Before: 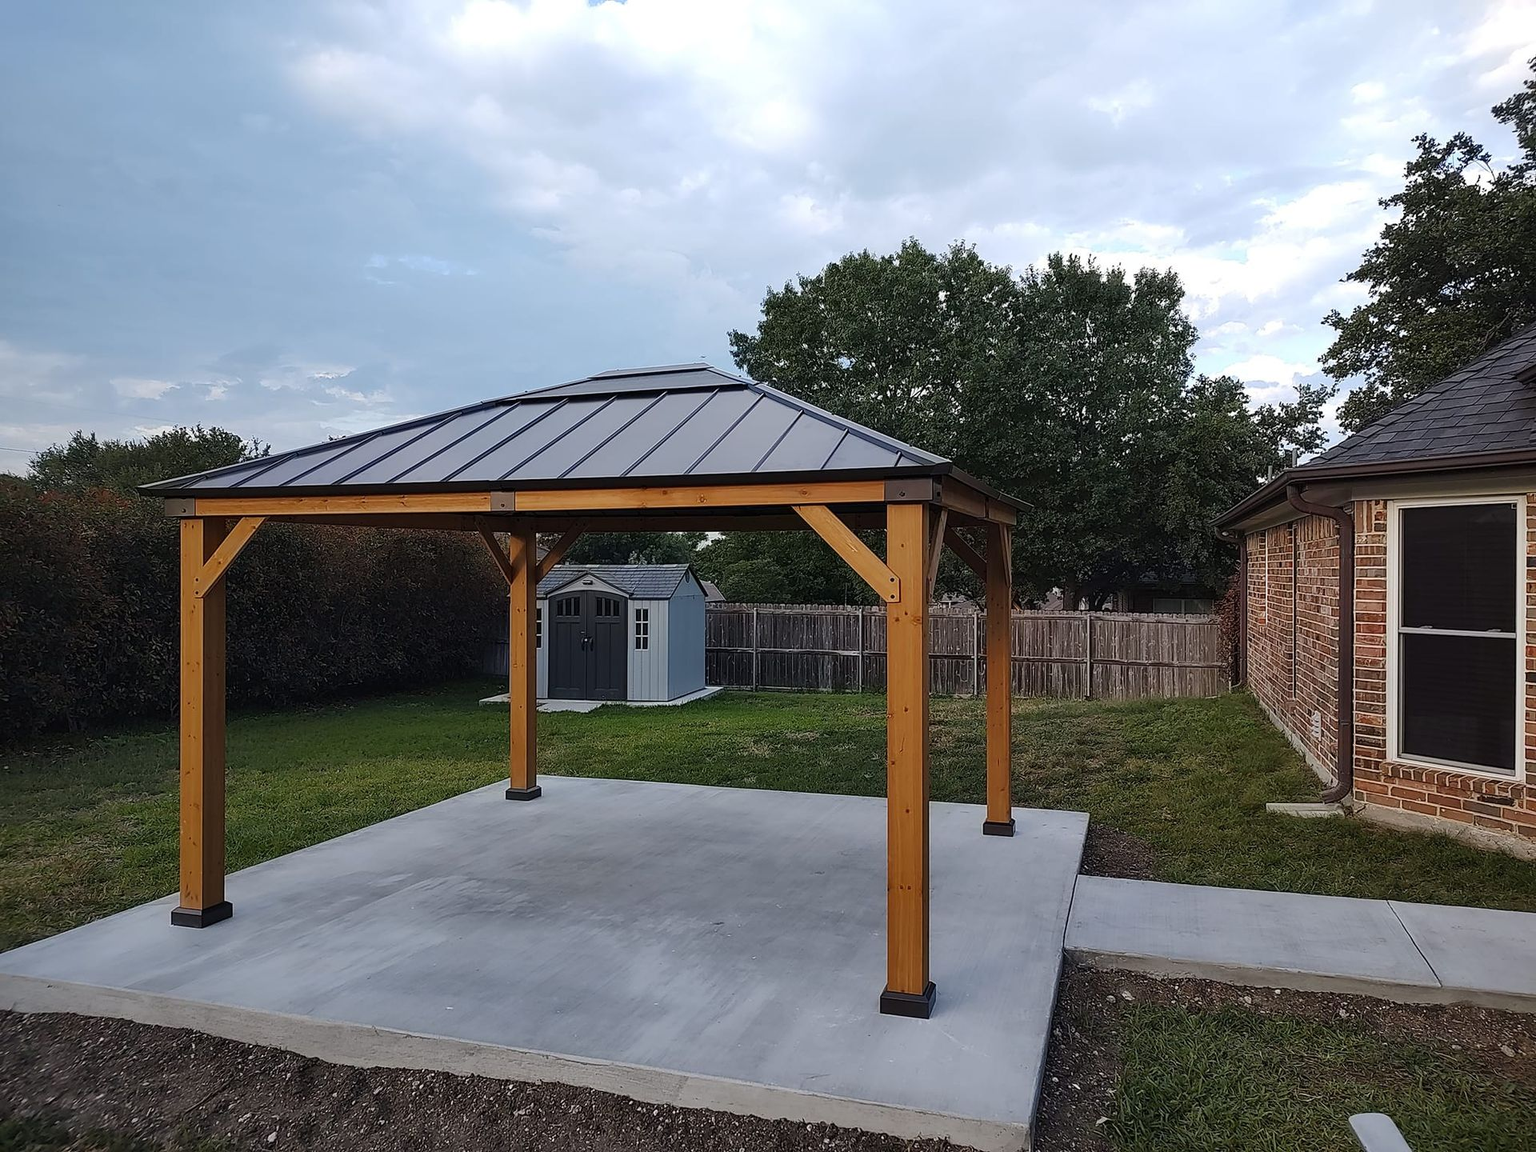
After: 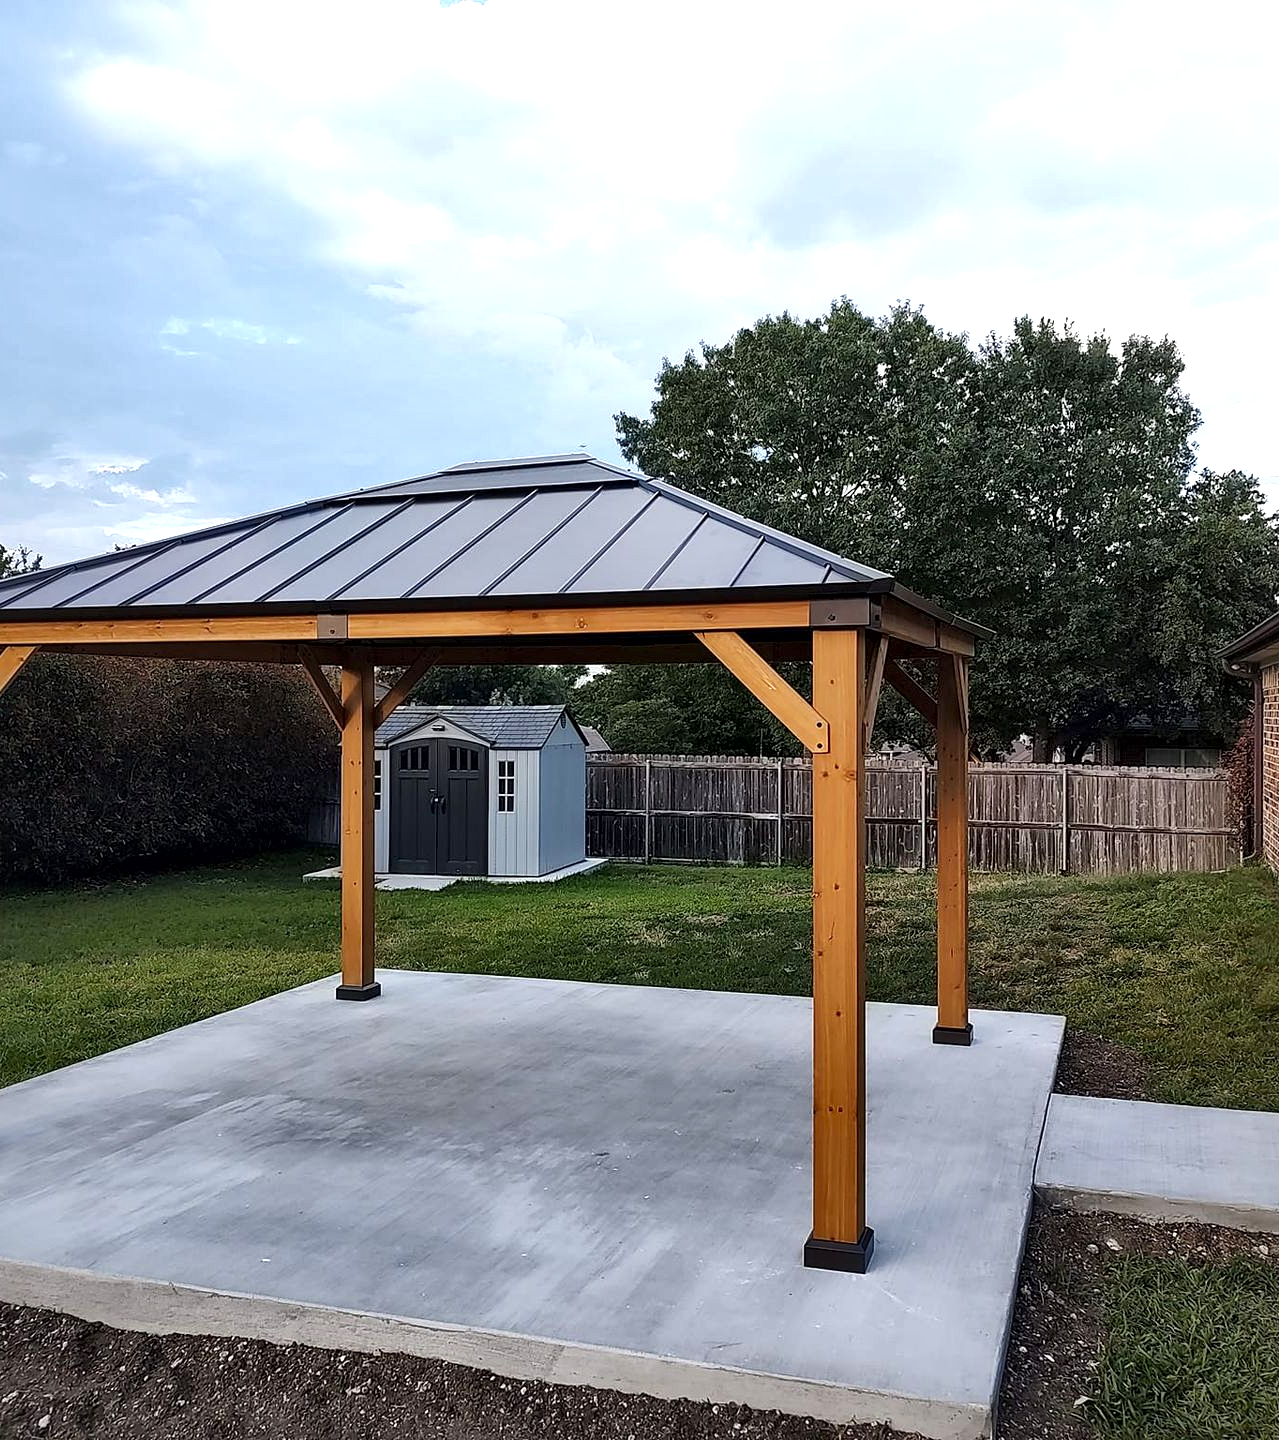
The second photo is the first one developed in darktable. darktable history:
local contrast: mode bilateral grid, contrast 24, coarseness 61, detail 151%, midtone range 0.2
crop and rotate: left 15.443%, right 17.932%
exposure: compensate highlight preservation false
levels: white 99.9%, levels [0, 0.43, 0.859]
